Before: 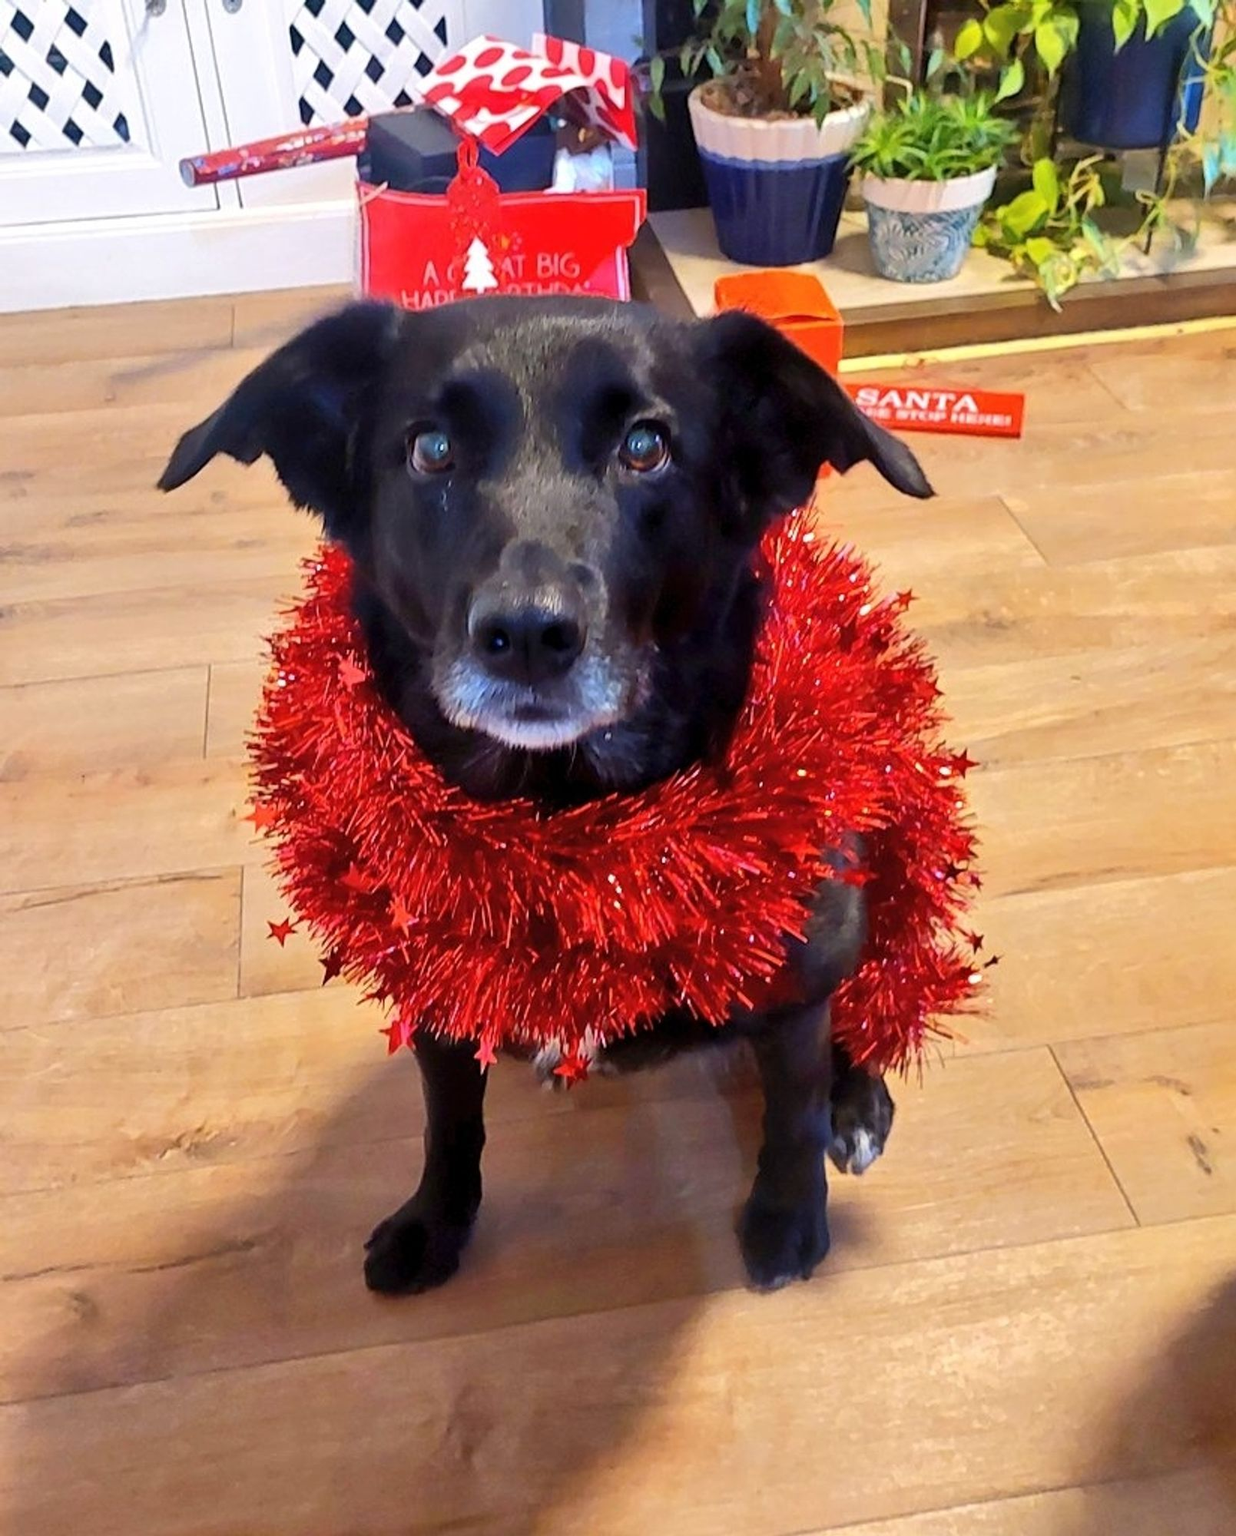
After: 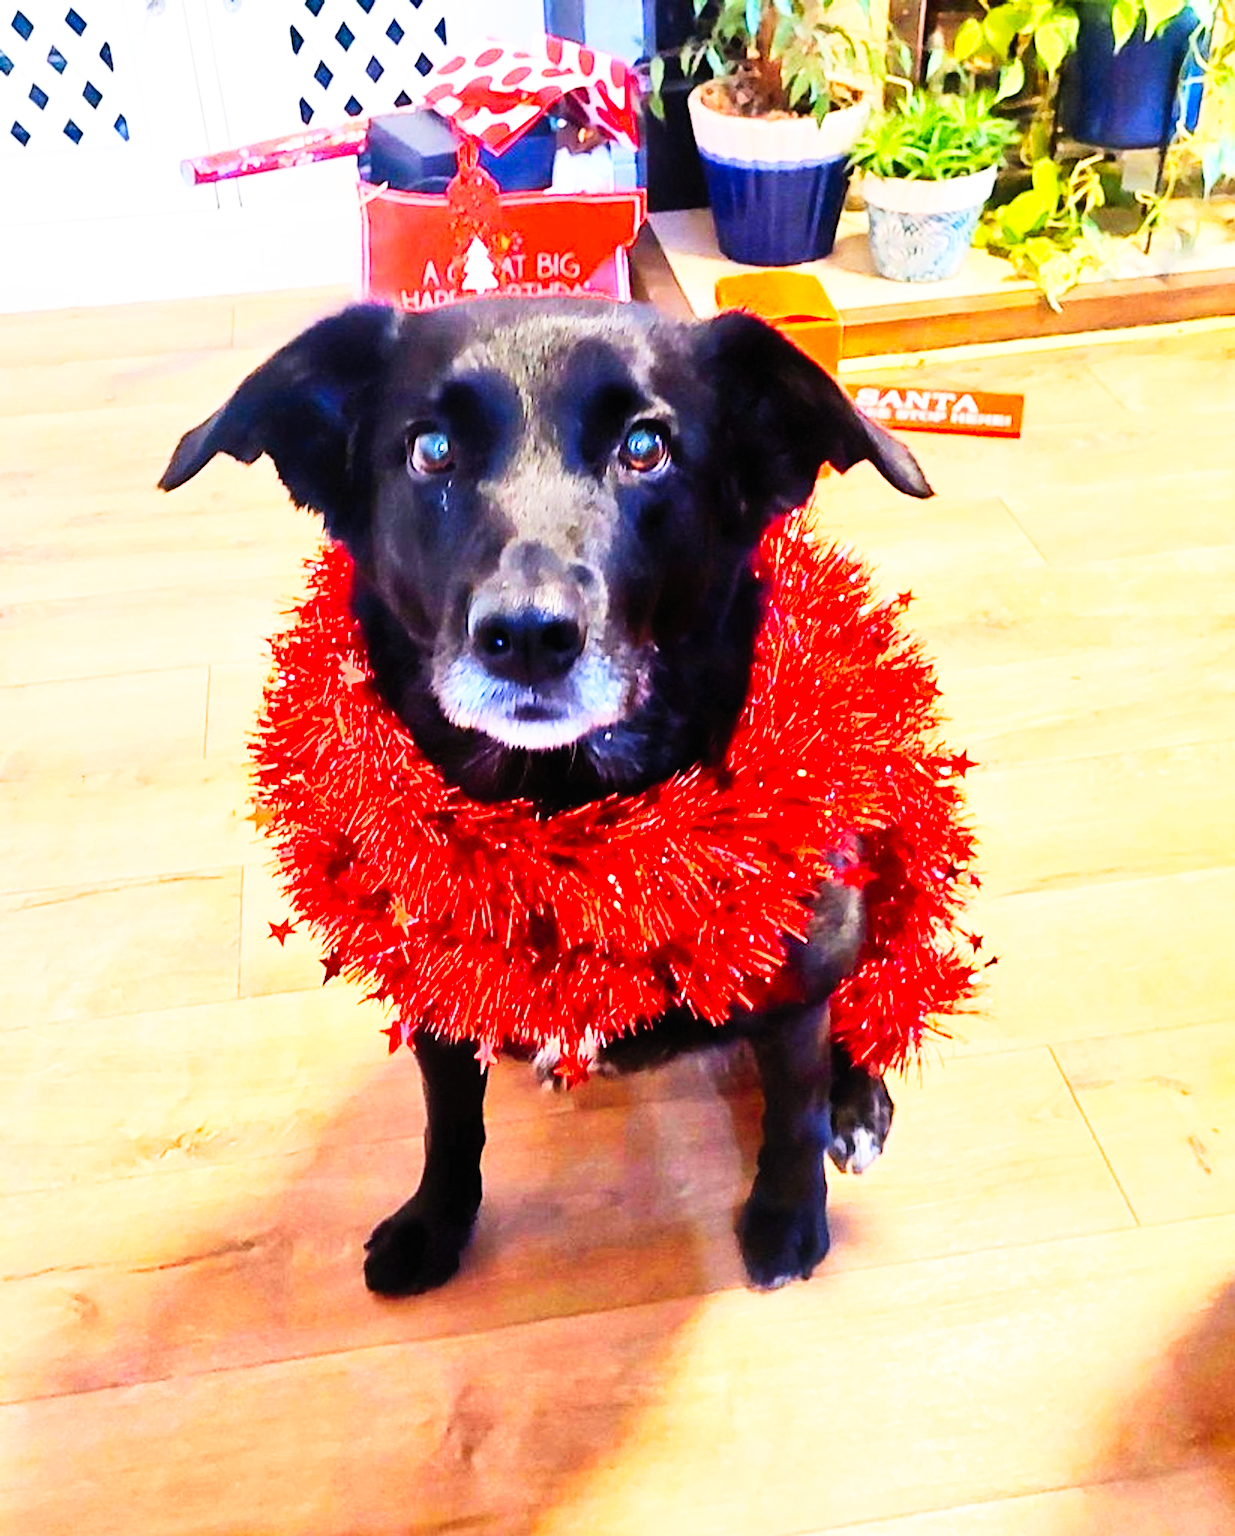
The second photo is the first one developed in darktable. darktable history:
contrast brightness saturation: contrast 0.2, brightness 0.17, saturation 0.22
base curve: curves: ch0 [(0, 0) (0.007, 0.004) (0.027, 0.03) (0.046, 0.07) (0.207, 0.54) (0.442, 0.872) (0.673, 0.972) (1, 1)], preserve colors none
